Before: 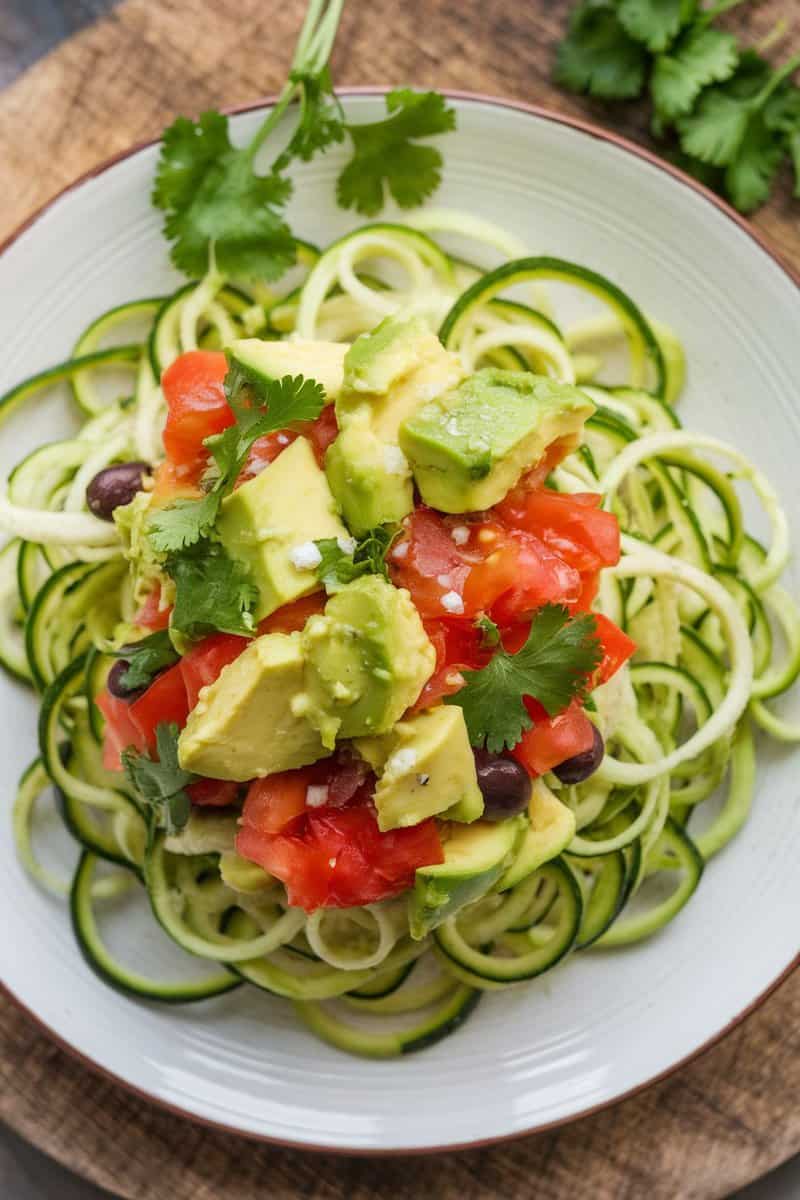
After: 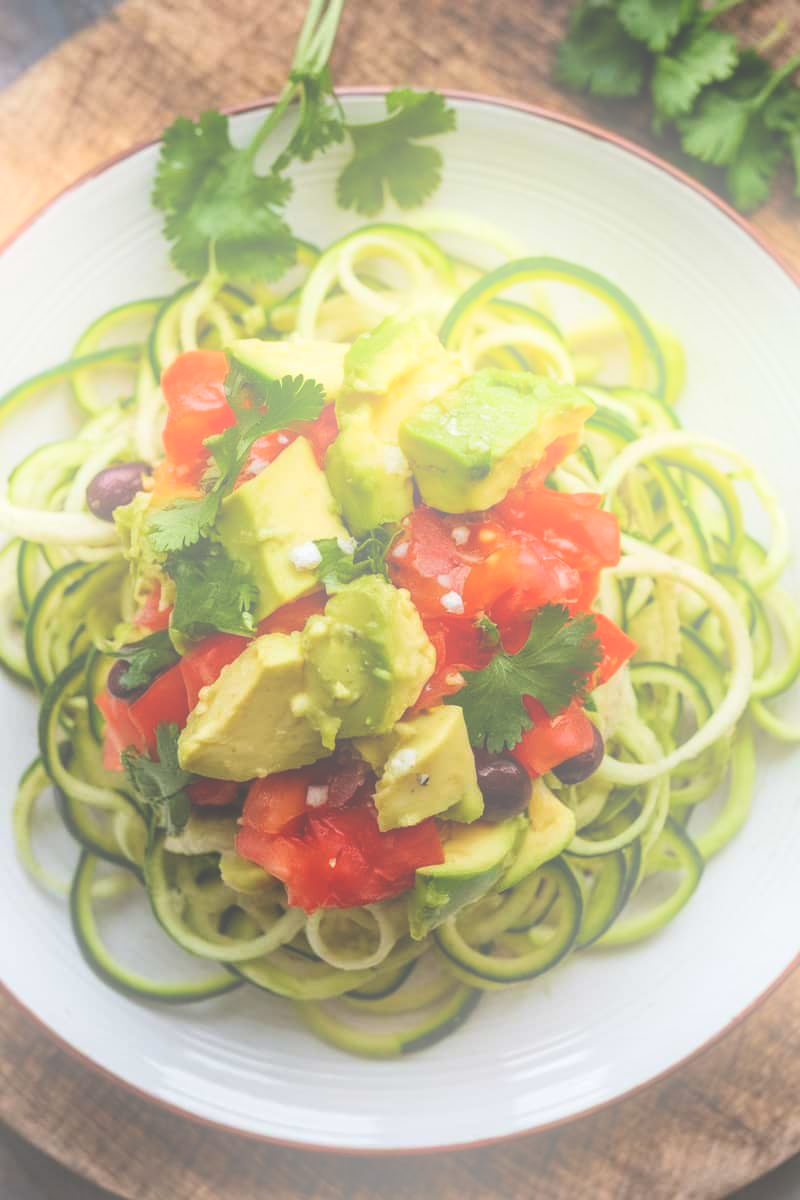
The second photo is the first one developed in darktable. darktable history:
exposure: black level correction -0.041, exposure 0.064 EV, compensate highlight preservation false
bloom: threshold 82.5%, strength 16.25%
